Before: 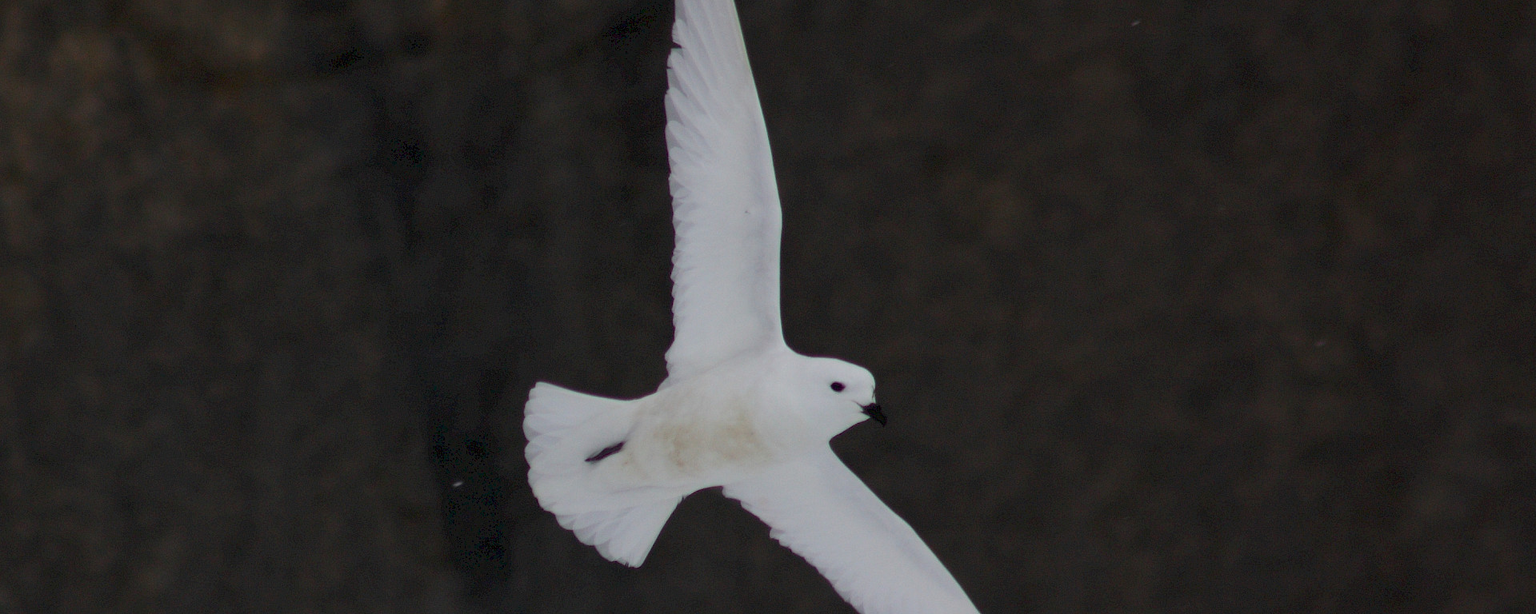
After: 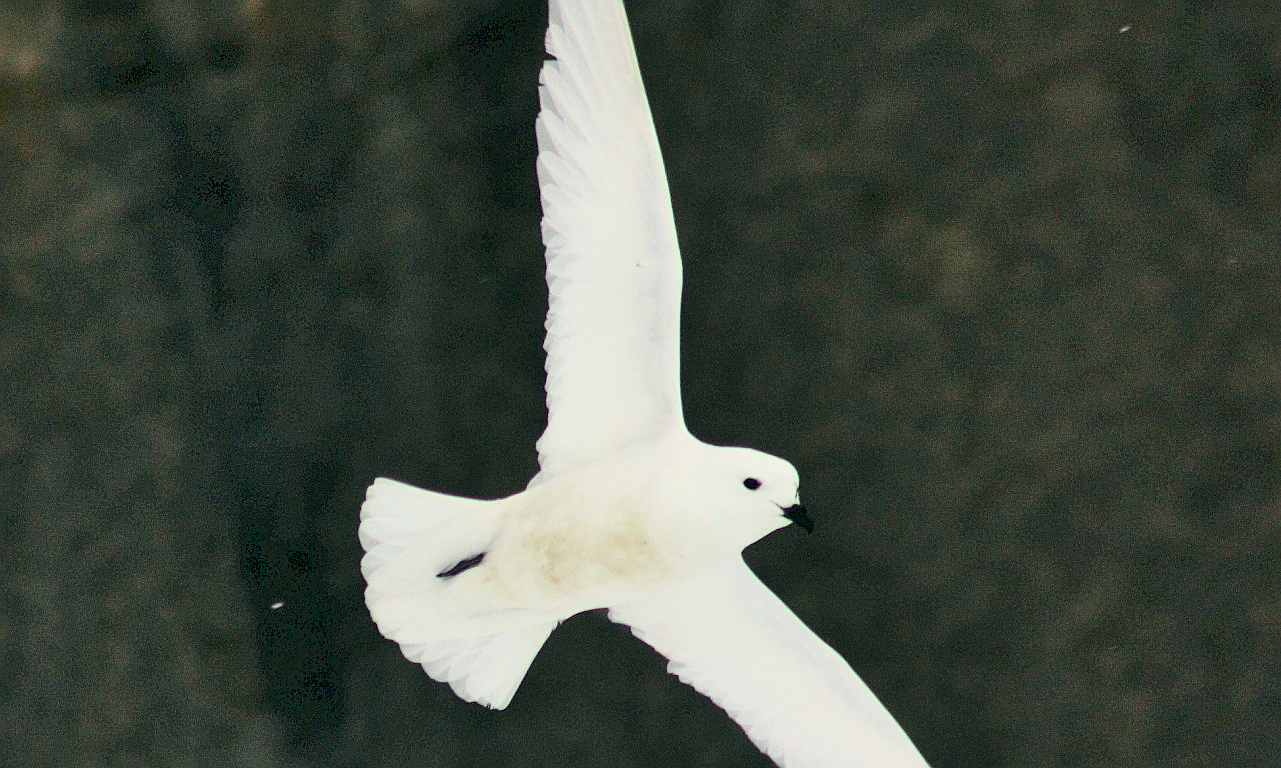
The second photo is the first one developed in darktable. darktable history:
crop and rotate: left 15.385%, right 17.875%
color correction: highlights a* -0.588, highlights b* 9.46, shadows a* -8.7, shadows b* 1.15
base curve: curves: ch0 [(0, 0) (0.018, 0.026) (0.143, 0.37) (0.33, 0.731) (0.458, 0.853) (0.735, 0.965) (0.905, 0.986) (1, 1)]
shadows and highlights: low approximation 0.01, soften with gaussian
sharpen: on, module defaults
